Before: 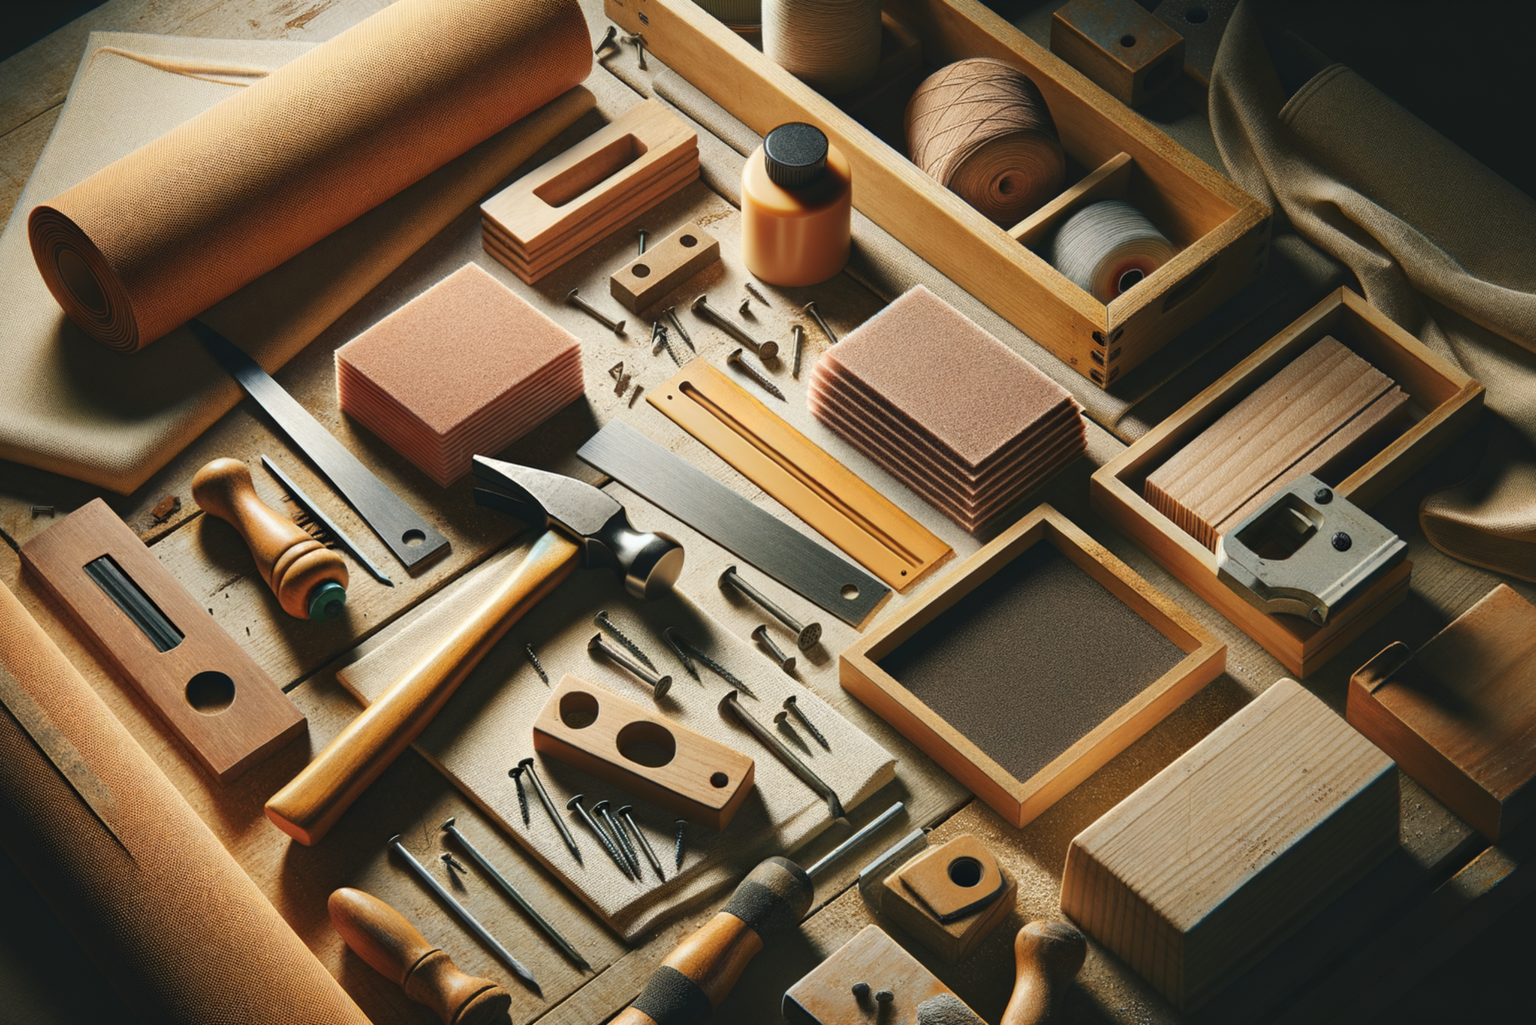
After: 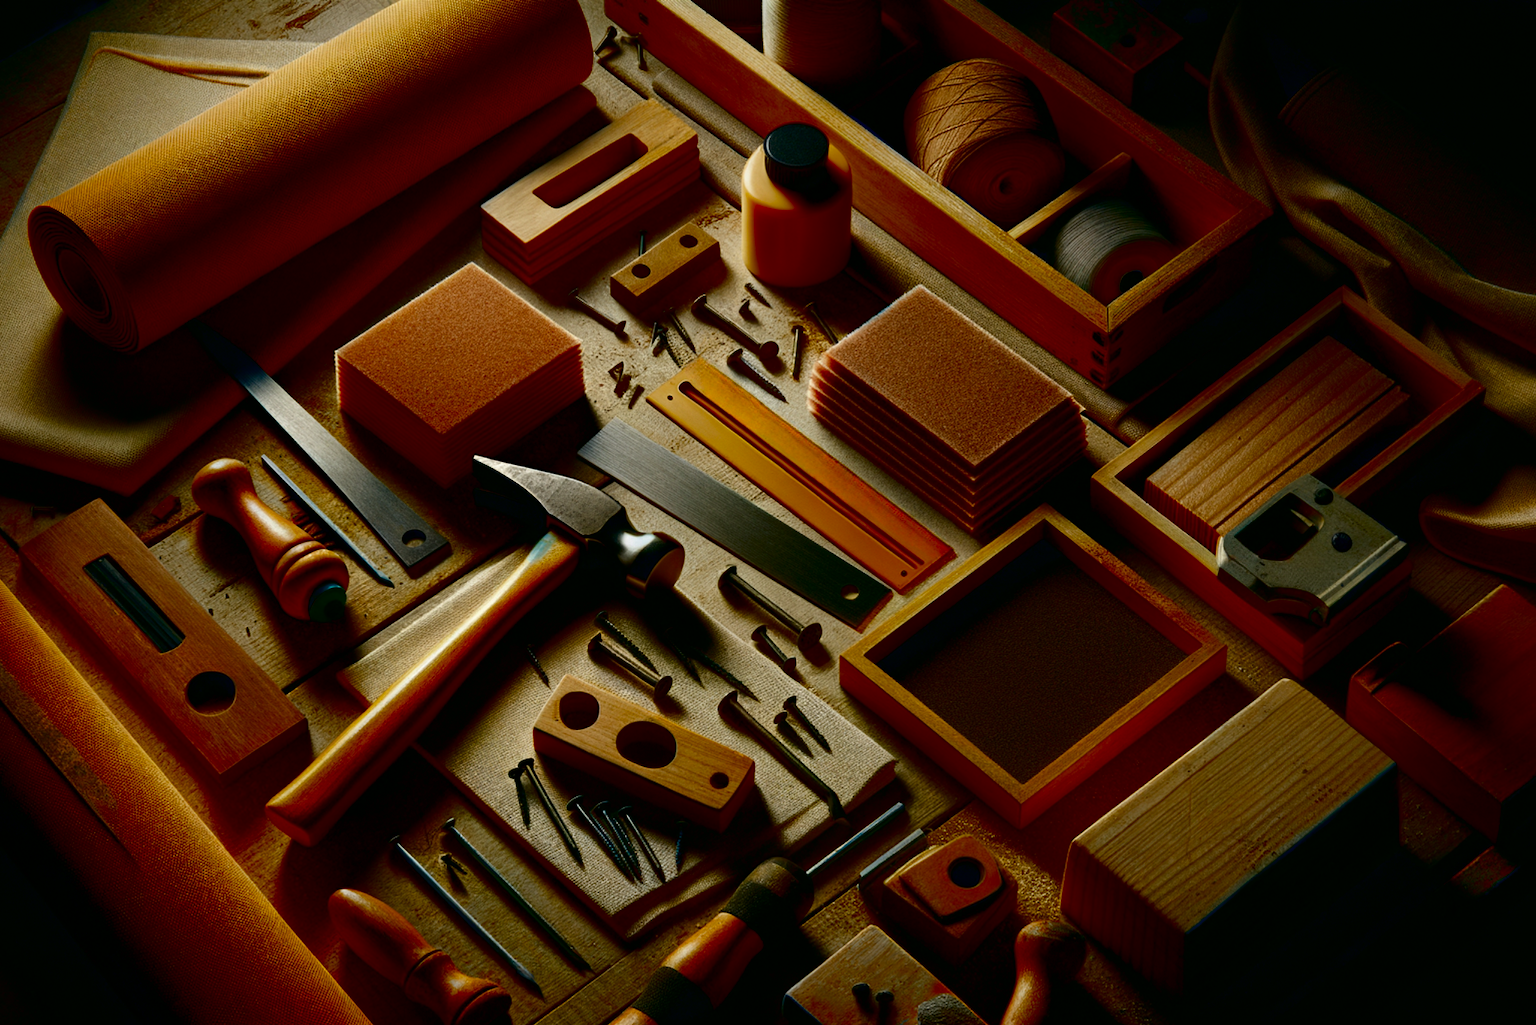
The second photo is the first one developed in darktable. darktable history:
contrast brightness saturation: brightness -0.995, saturation 0.985
color zones: curves: ch0 [(0.25, 0.5) (0.636, 0.25) (0.75, 0.5)]
